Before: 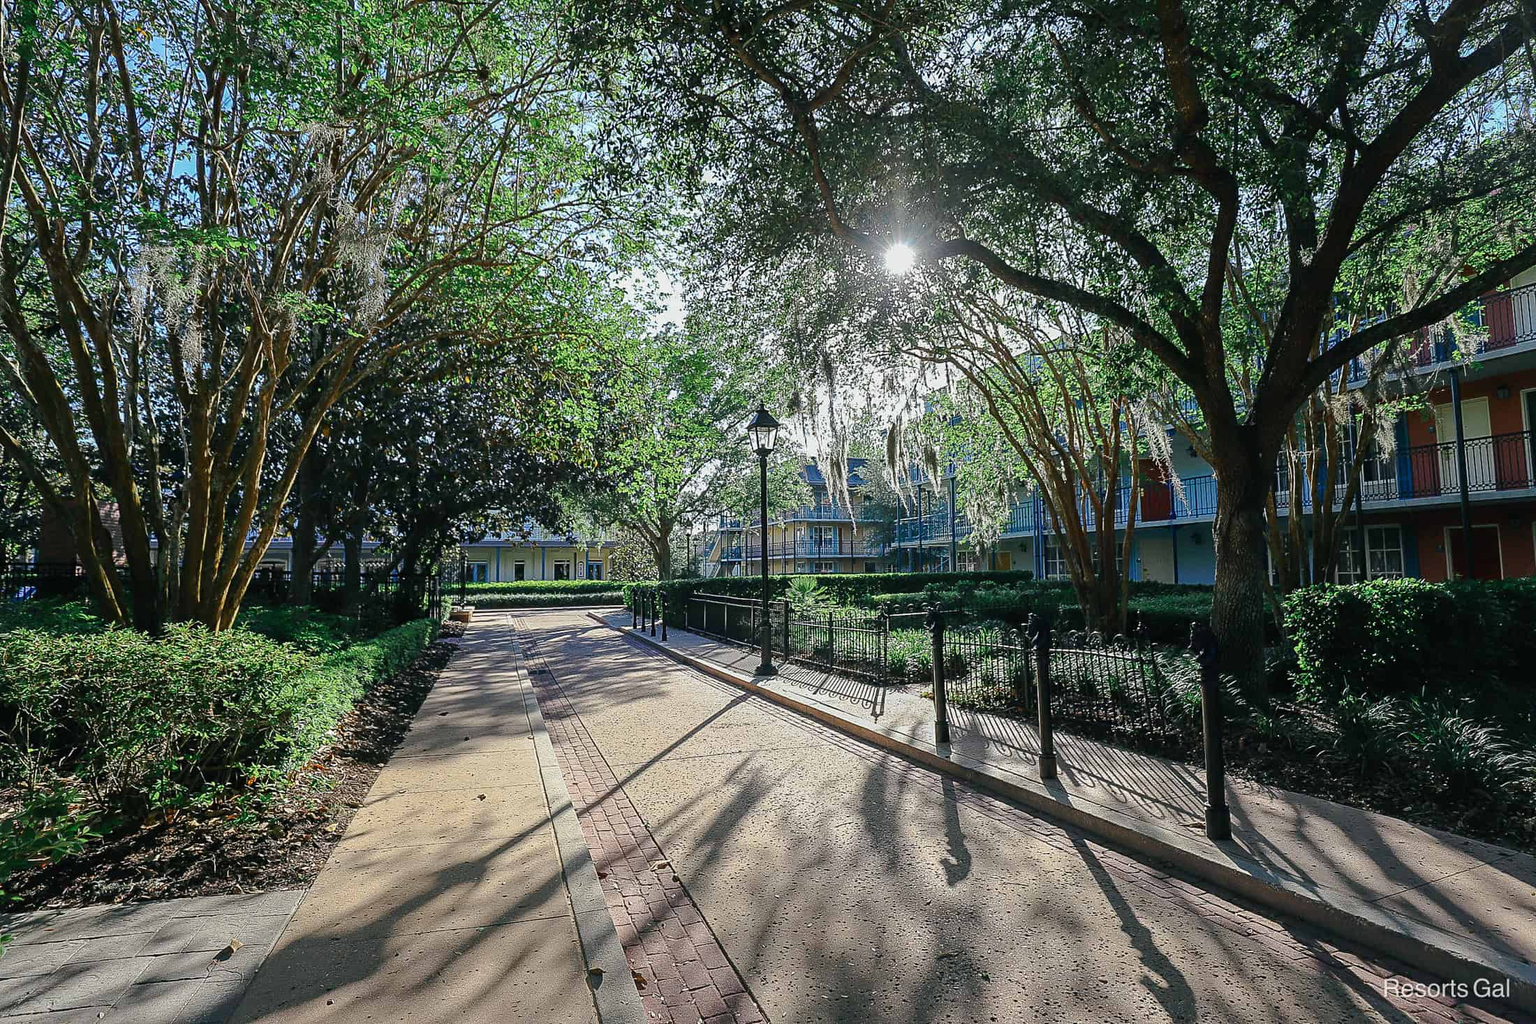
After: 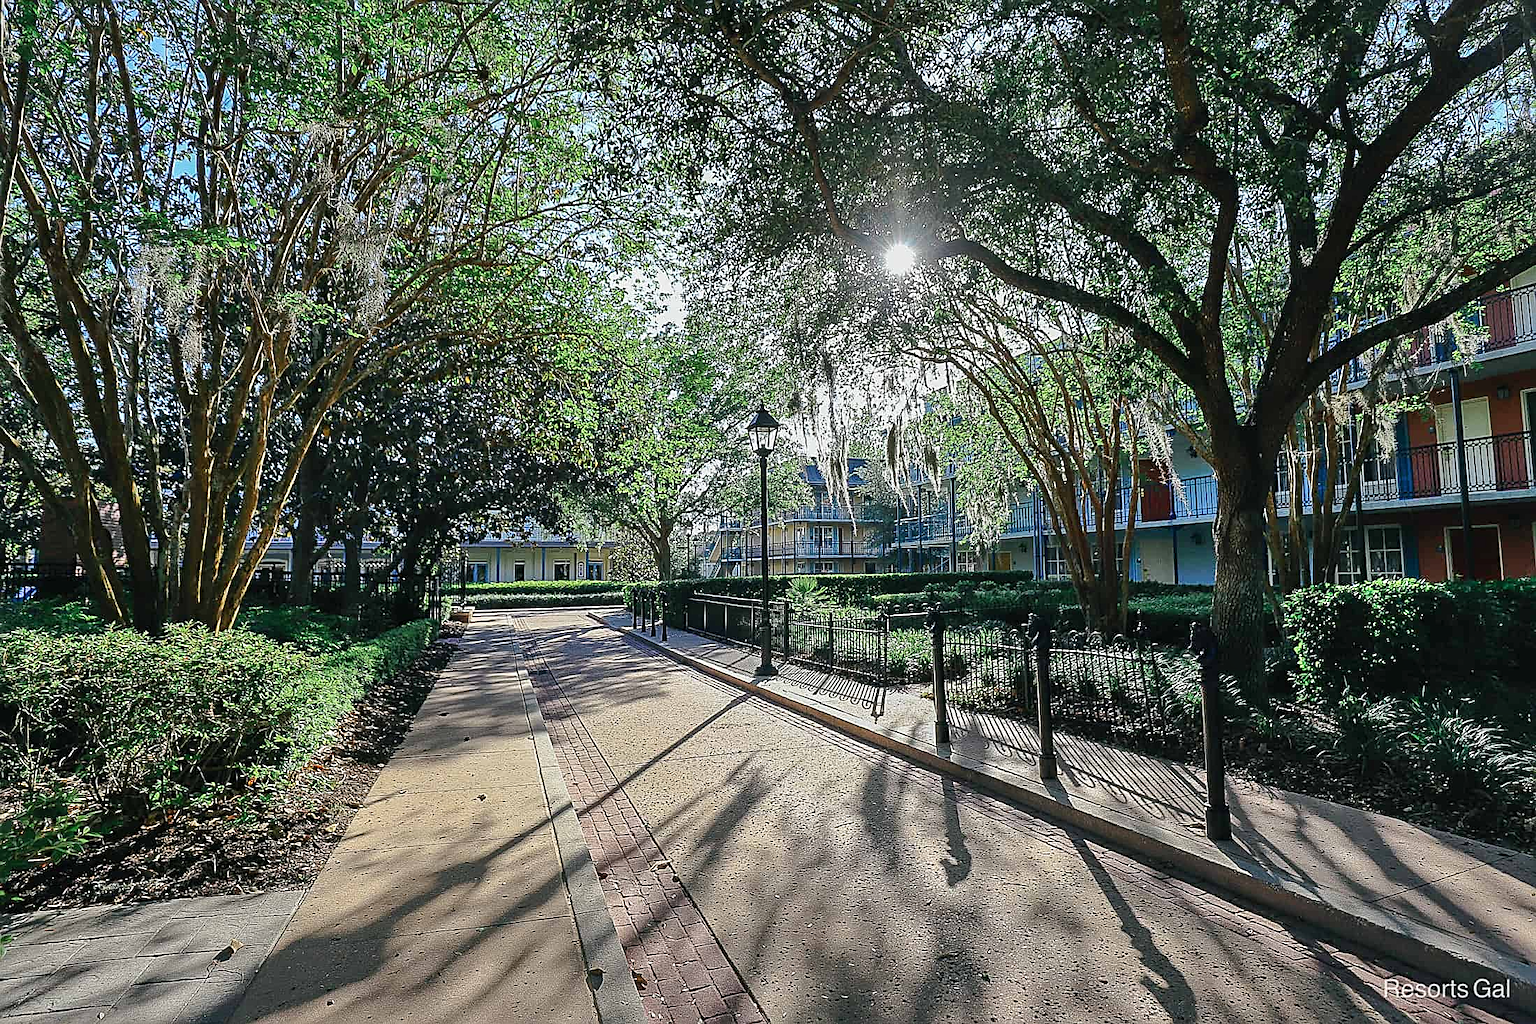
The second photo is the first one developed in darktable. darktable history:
shadows and highlights: white point adjustment 0.154, highlights -69.03, soften with gaussian
sharpen: on, module defaults
